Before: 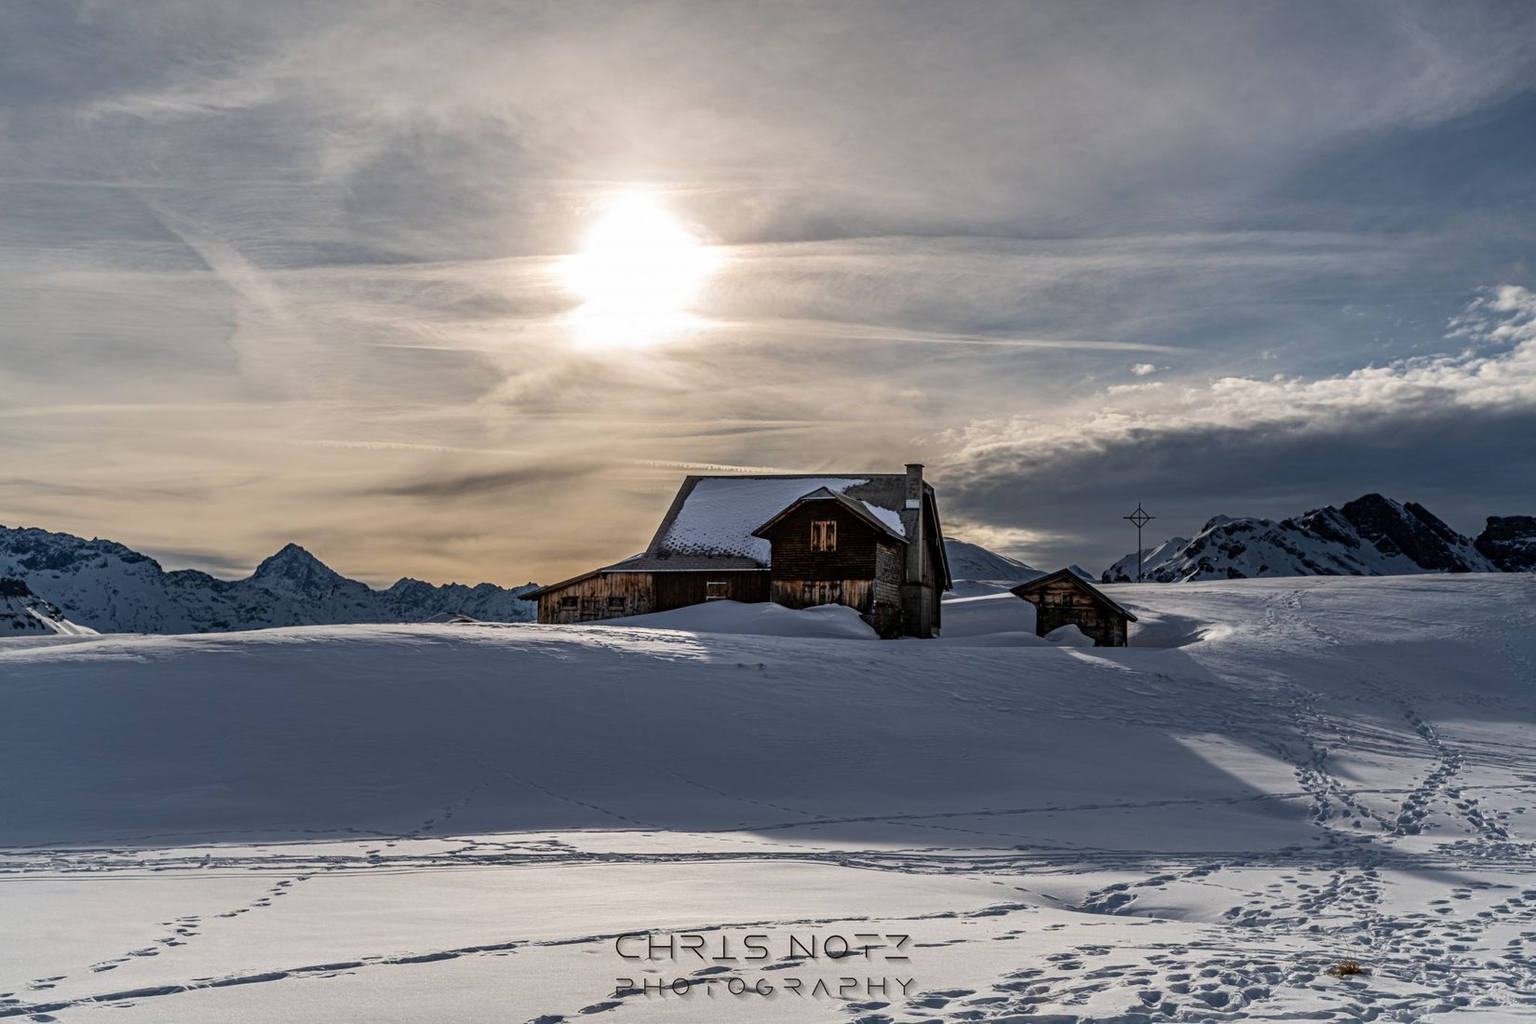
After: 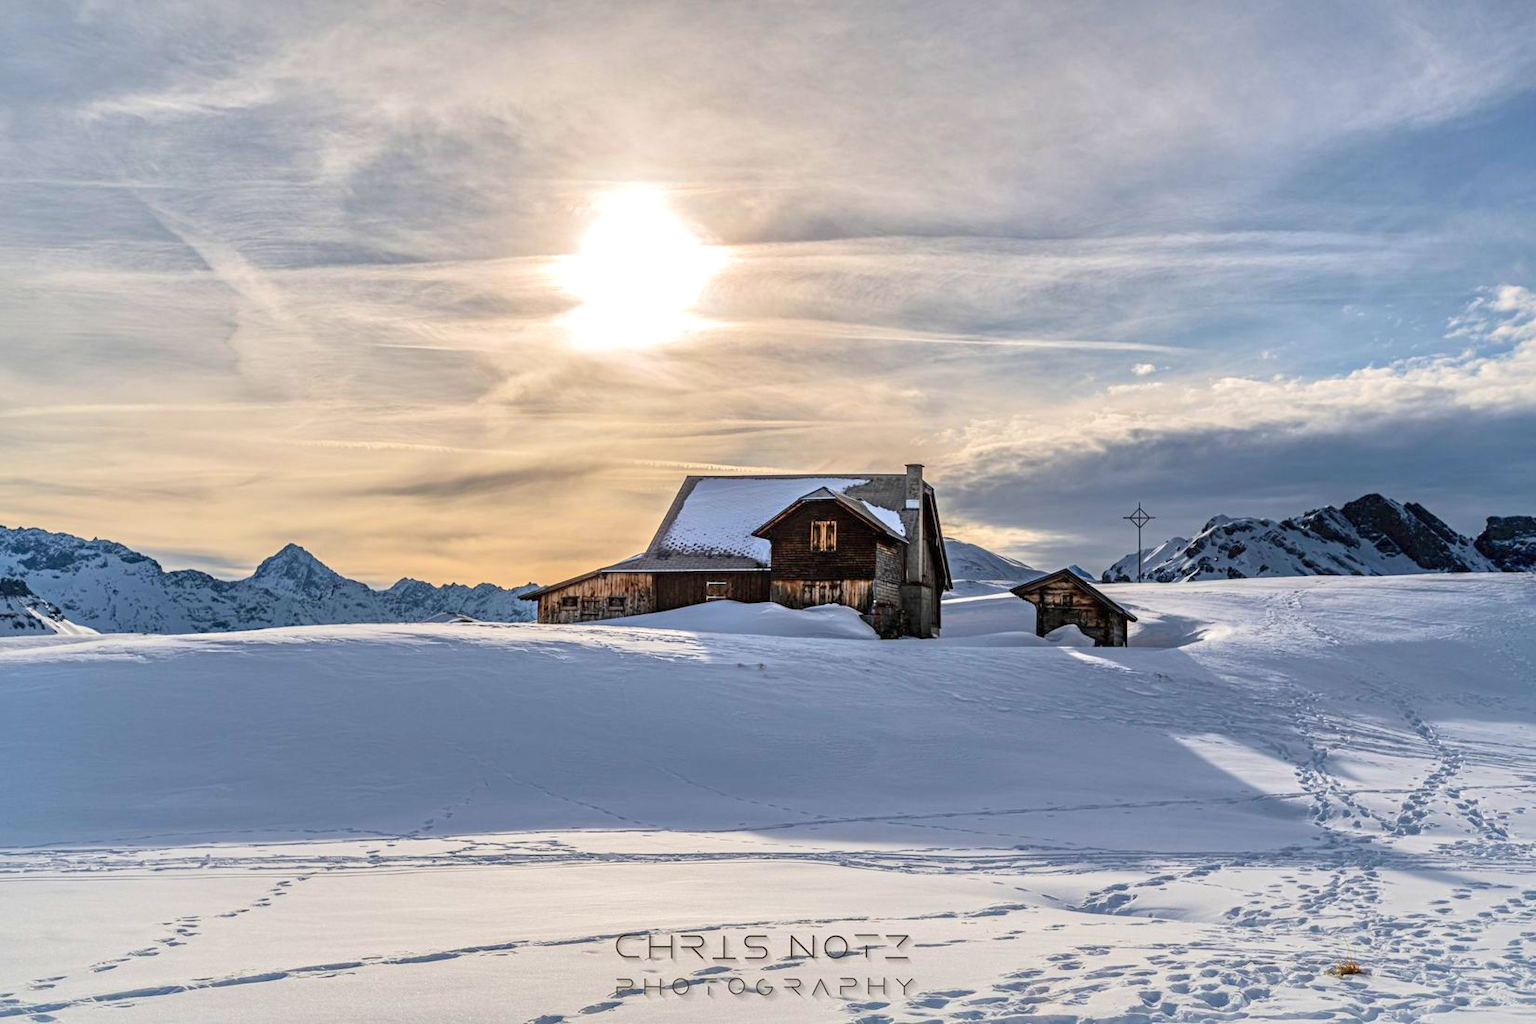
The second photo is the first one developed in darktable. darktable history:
shadows and highlights: on, module defaults
contrast brightness saturation: contrast 0.026, brightness 0.062, saturation 0.131
tone equalizer: -7 EV 0.143 EV, -6 EV 0.598 EV, -5 EV 1.15 EV, -4 EV 1.34 EV, -3 EV 1.18 EV, -2 EV 0.6 EV, -1 EV 0.159 EV, edges refinement/feathering 500, mask exposure compensation -1.57 EV, preserve details guided filter
